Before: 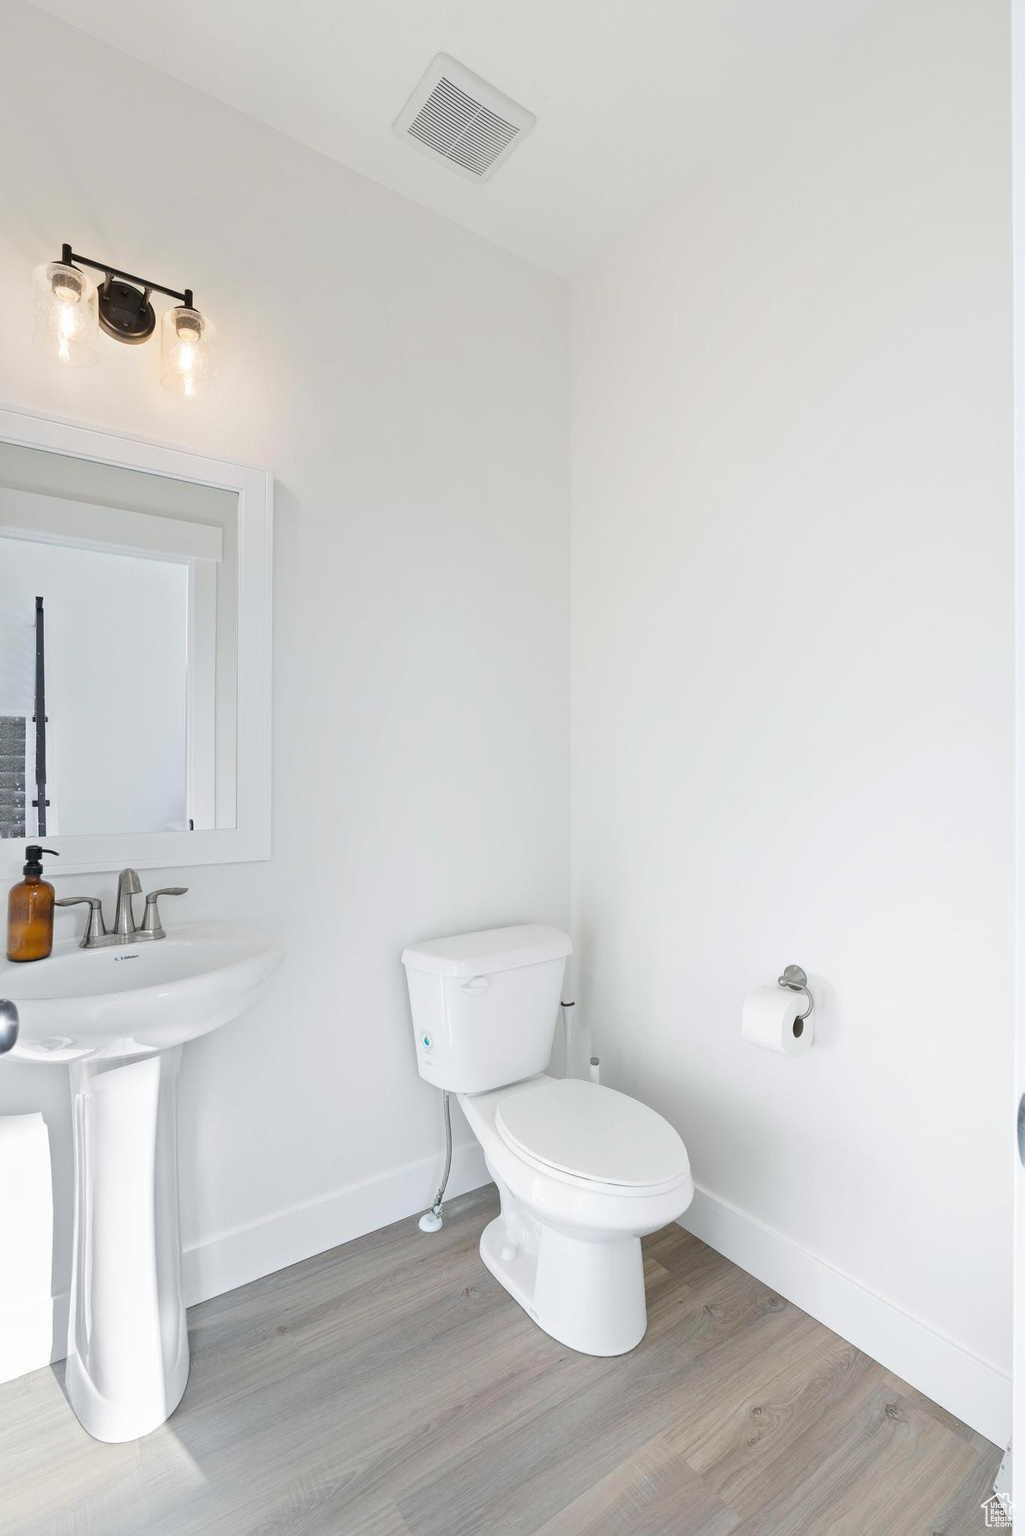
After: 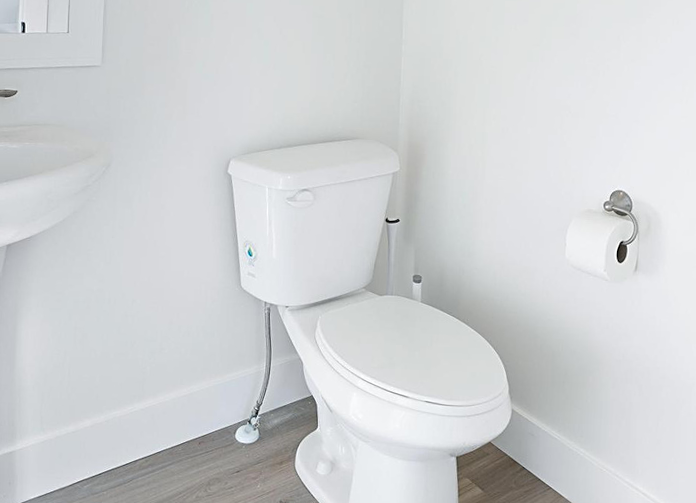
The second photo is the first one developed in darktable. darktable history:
rotate and perspective: rotation 2.17°, automatic cropping off
crop: left 18.091%, top 51.13%, right 17.525%, bottom 16.85%
sharpen: on, module defaults
